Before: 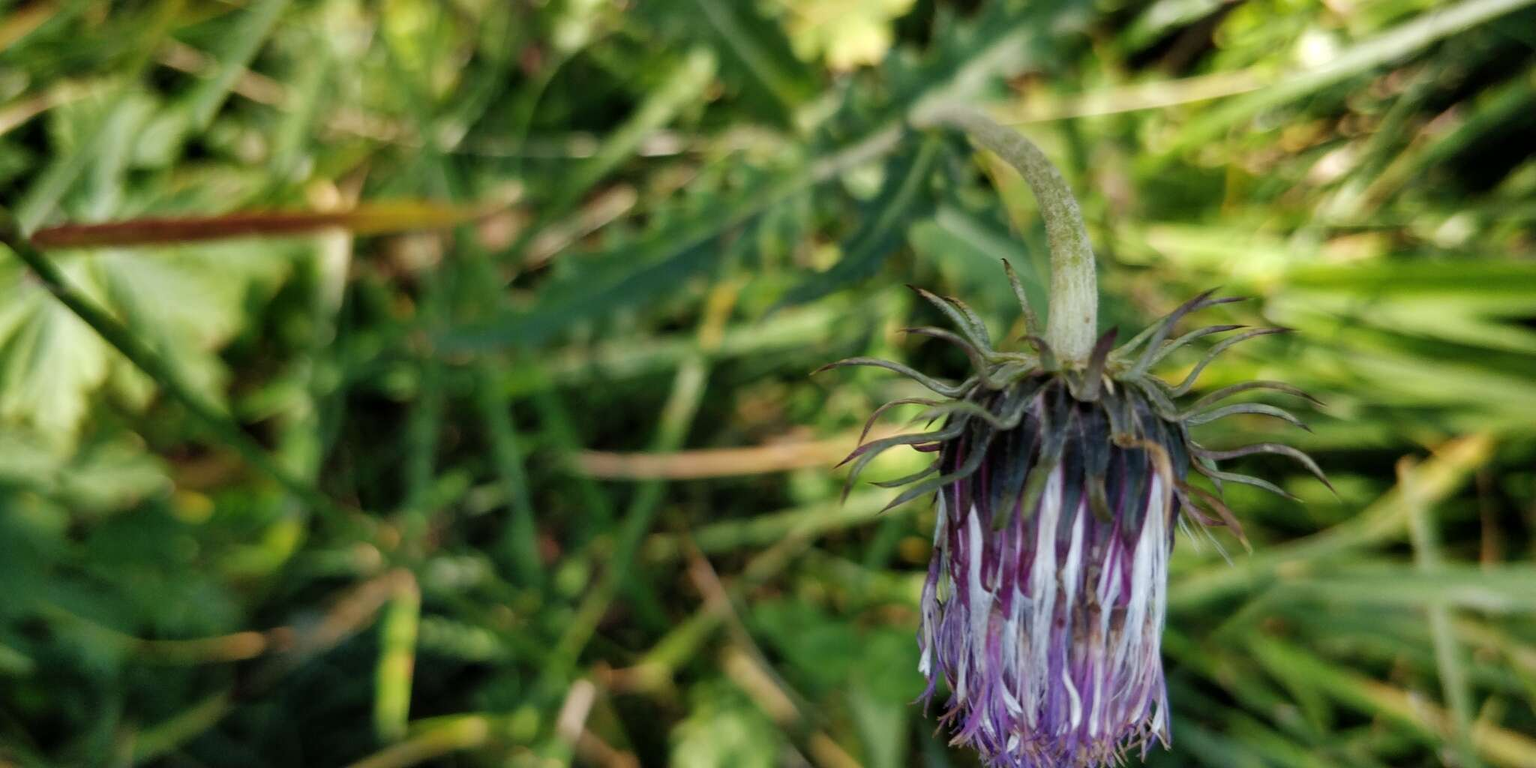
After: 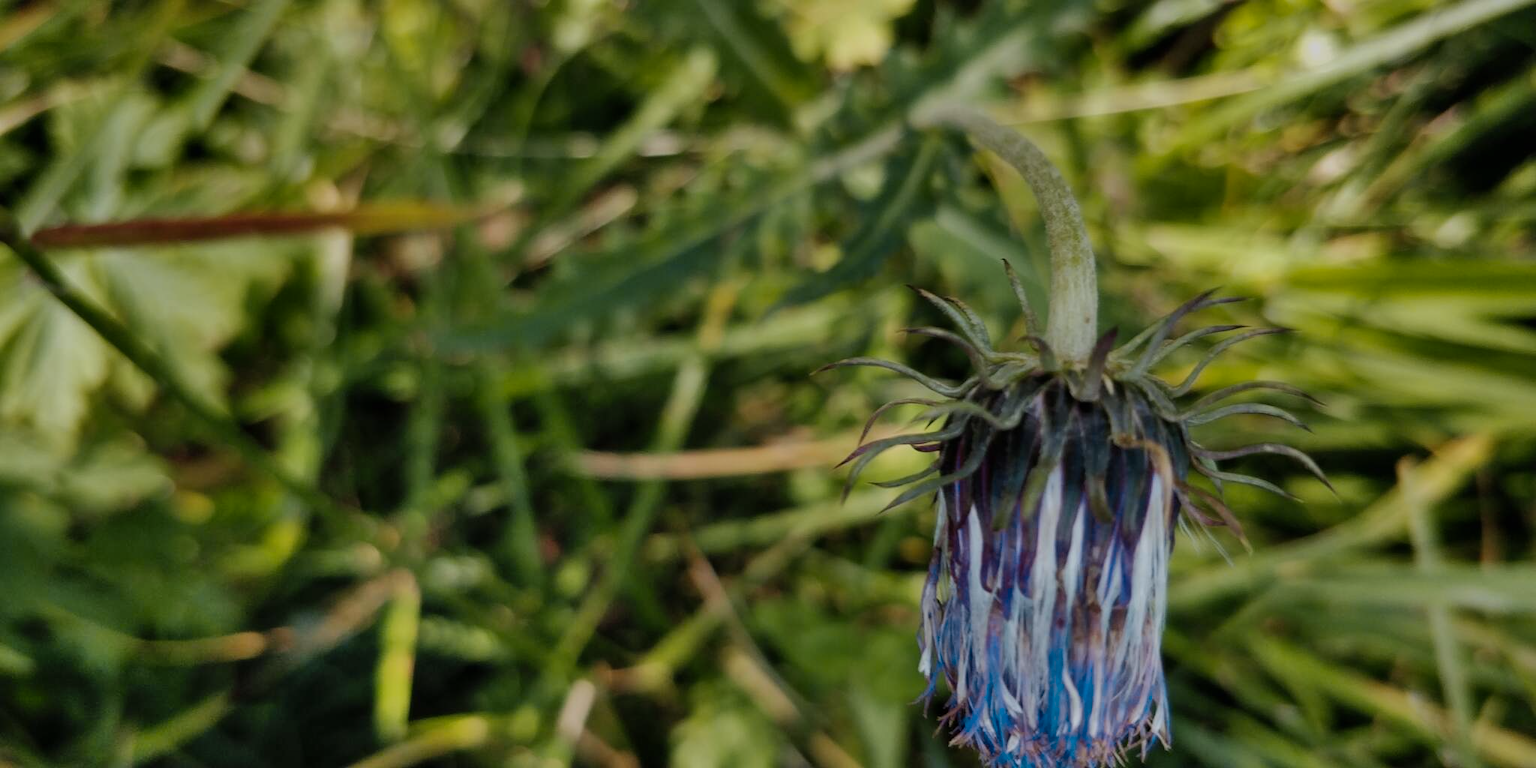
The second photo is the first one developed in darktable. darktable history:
exposure: black level correction 0, exposure -0.726 EV, compensate highlight preservation false
color zones: curves: ch0 [(0.254, 0.492) (0.724, 0.62)]; ch1 [(0.25, 0.528) (0.719, 0.796)]; ch2 [(0, 0.472) (0.25, 0.5) (0.73, 0.184)]
shadows and highlights: soften with gaussian
